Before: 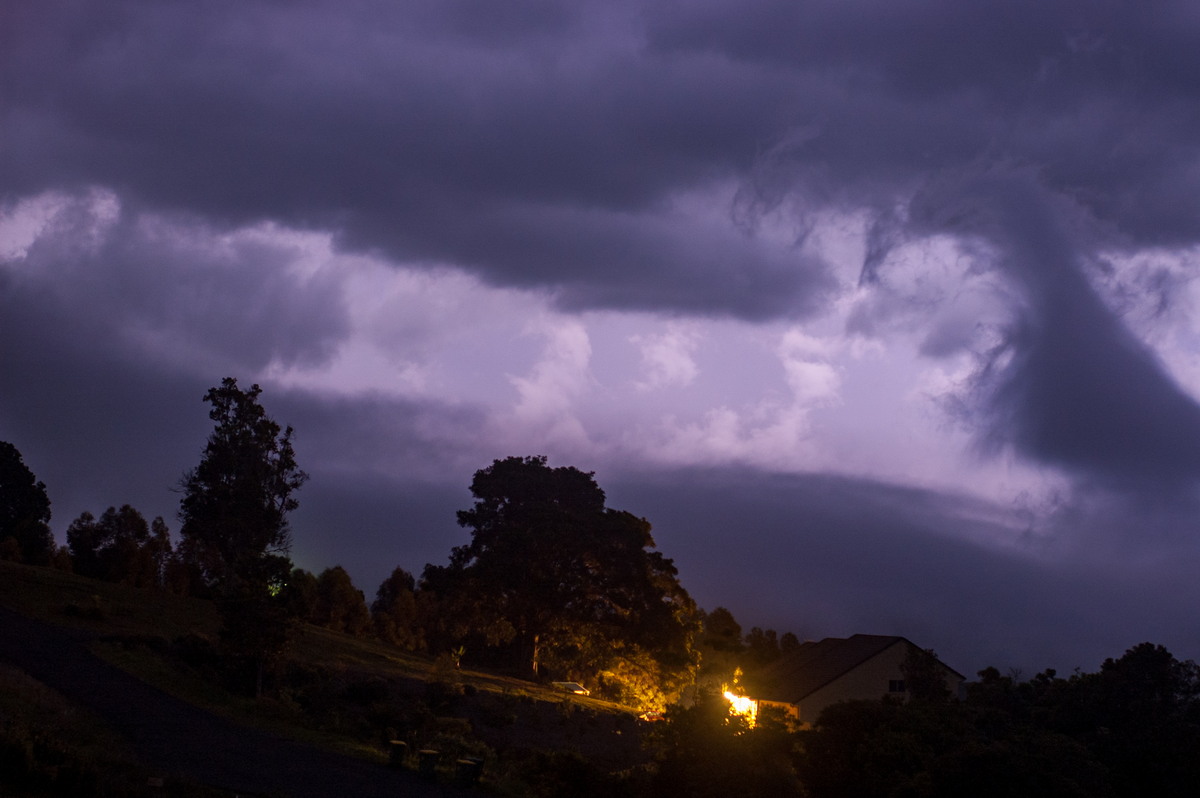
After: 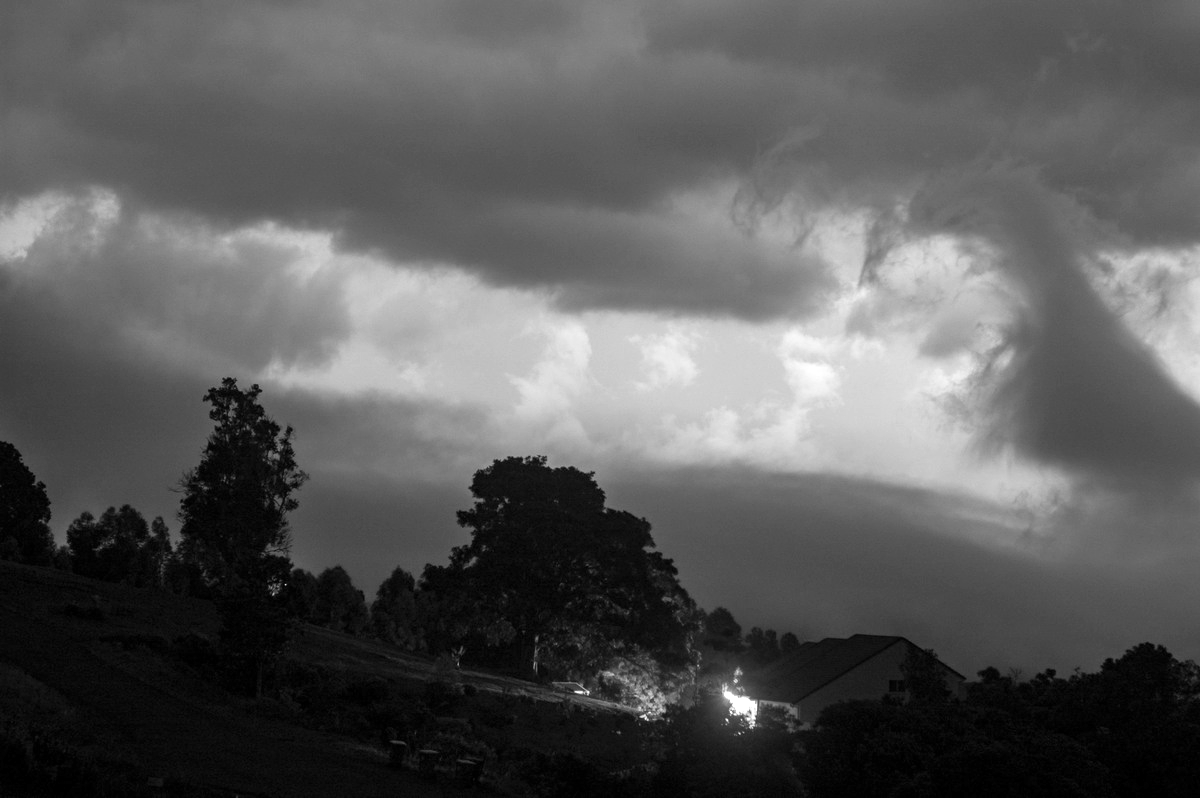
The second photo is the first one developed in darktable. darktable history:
exposure: exposure 0.6 EV, compensate exposure bias true, compensate highlight preservation false
color calibration: output gray [0.22, 0.42, 0.37, 0], x 0.367, y 0.376, temperature 4357.44 K
